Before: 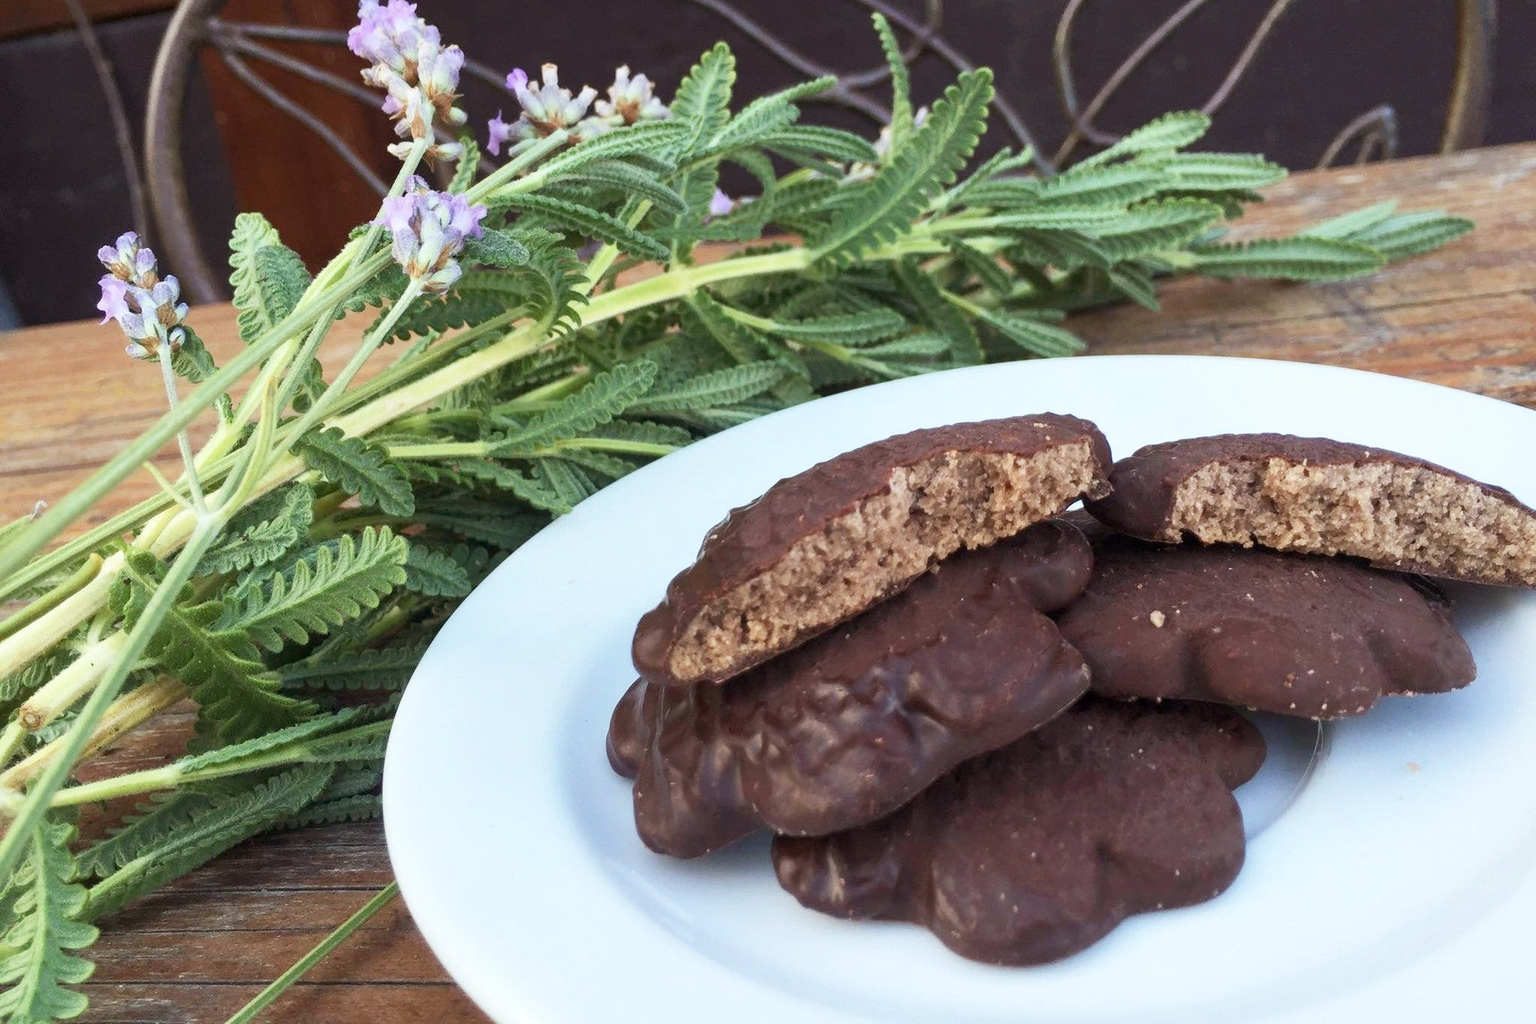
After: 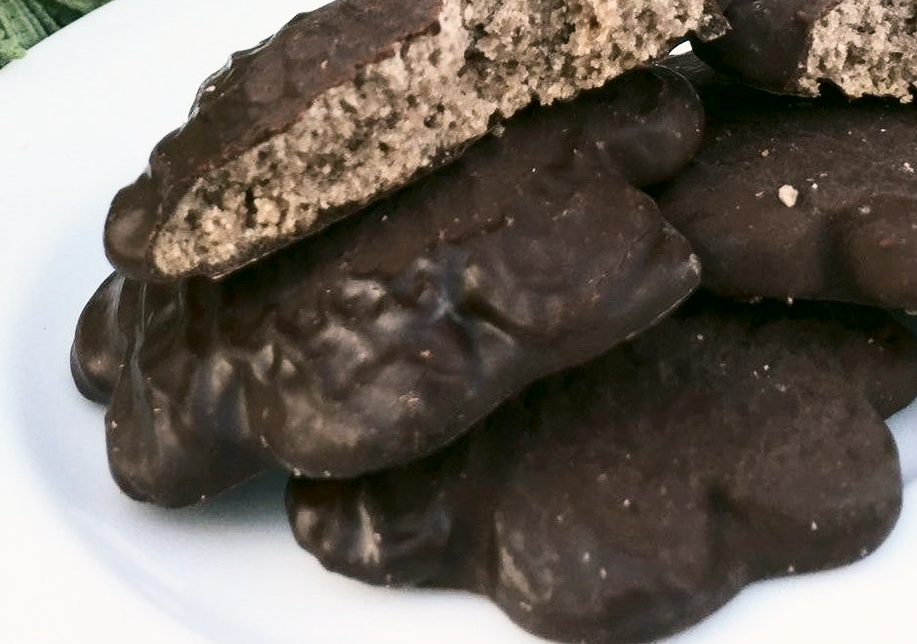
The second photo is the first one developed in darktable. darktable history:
crop: left 35.976%, top 45.819%, right 18.162%, bottom 5.807%
color correction: highlights a* 4.02, highlights b* 4.98, shadows a* -7.55, shadows b* 4.98
contrast brightness saturation: contrast 0.25, saturation -0.31
